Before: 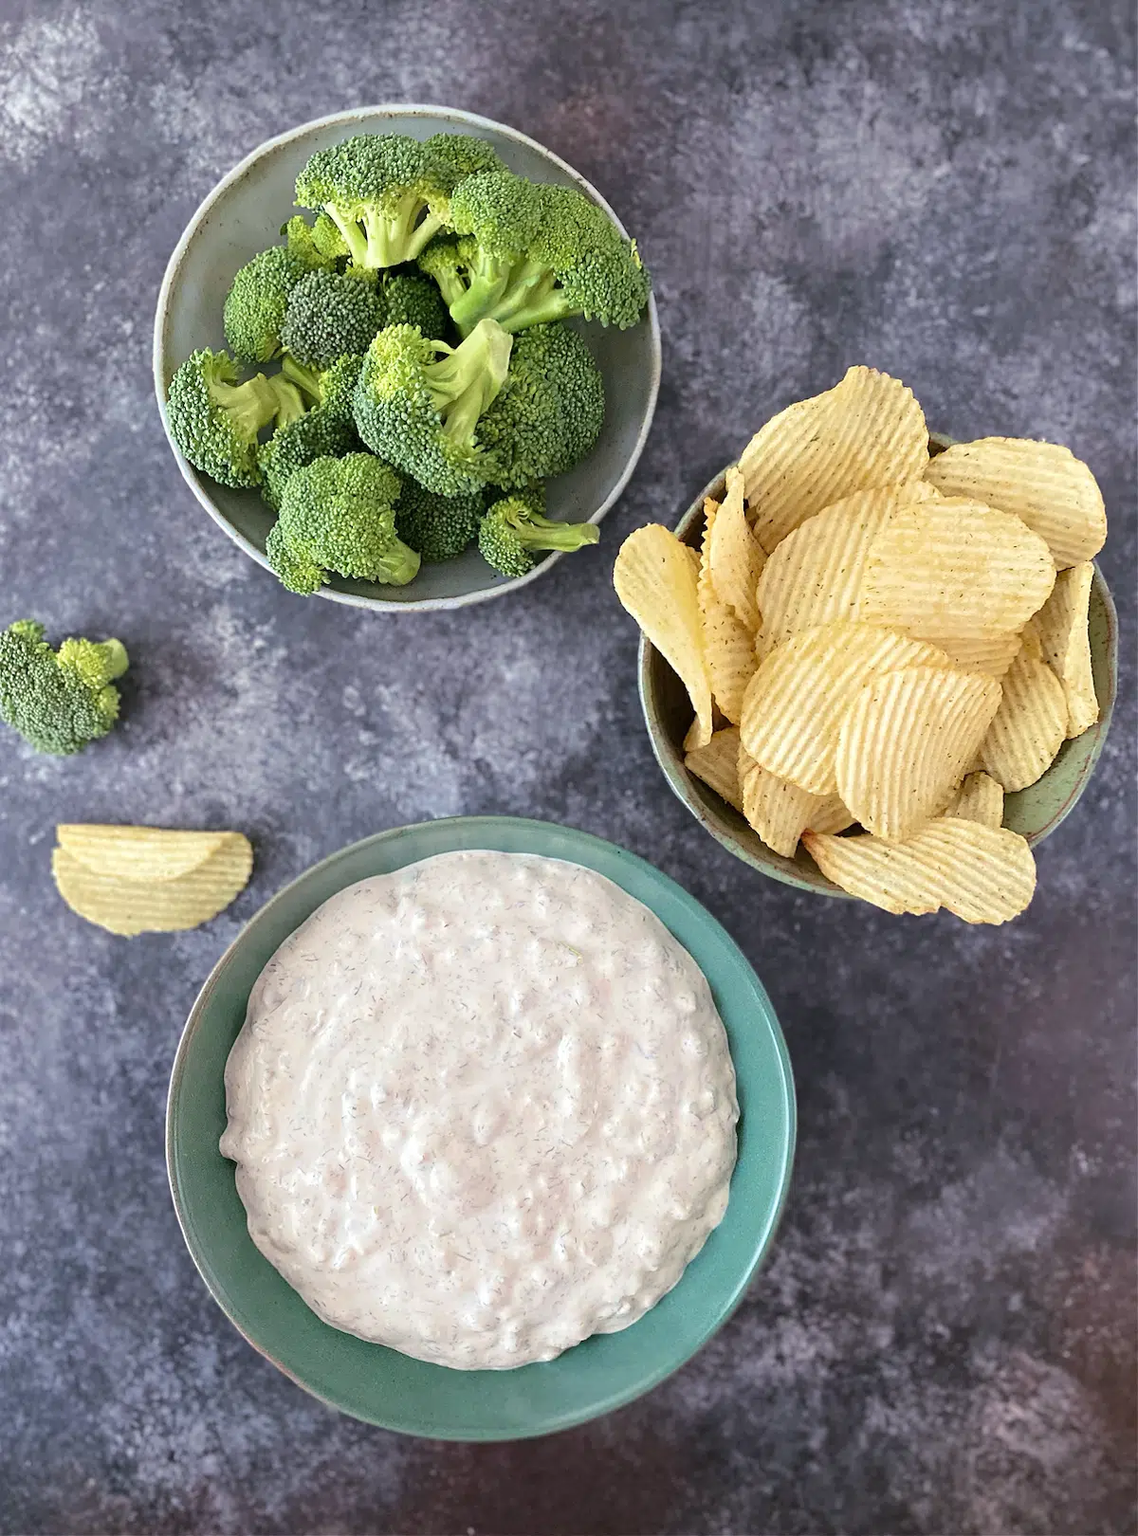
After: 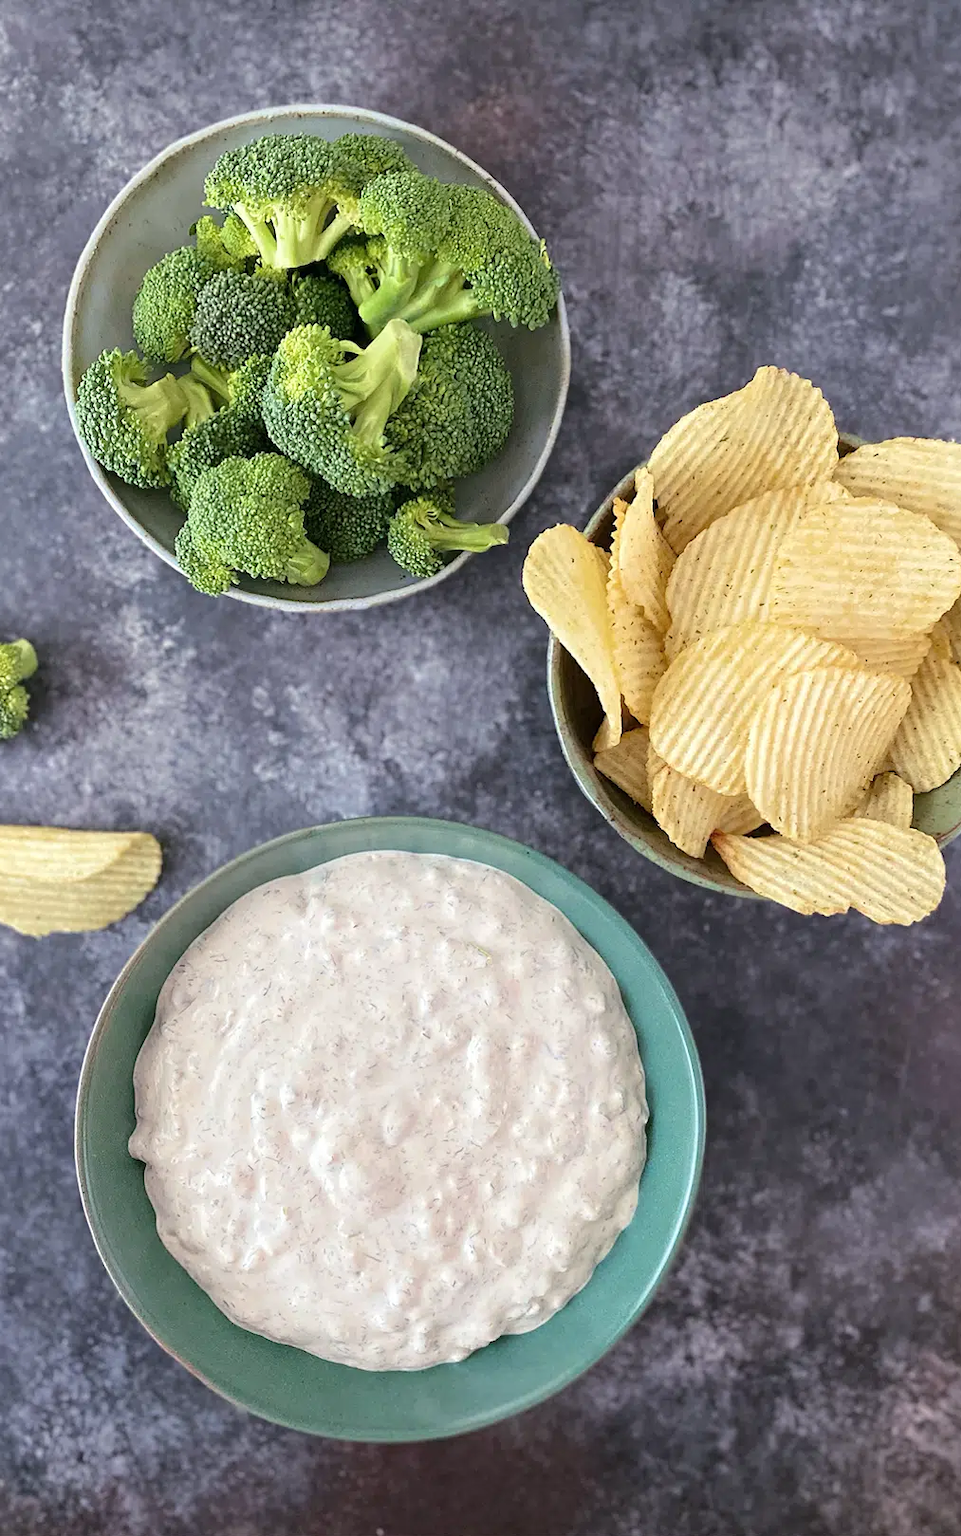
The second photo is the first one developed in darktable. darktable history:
crop: left 8.058%, right 7.516%
